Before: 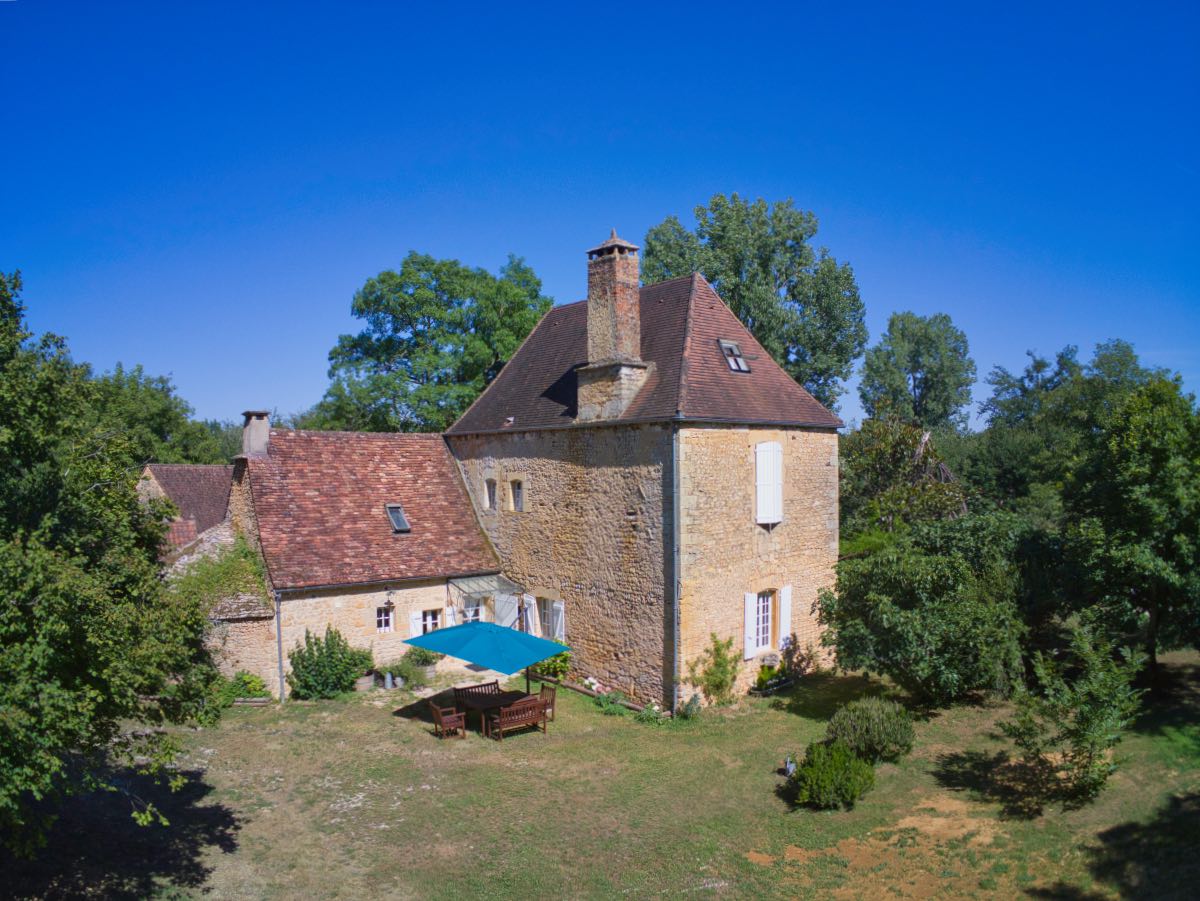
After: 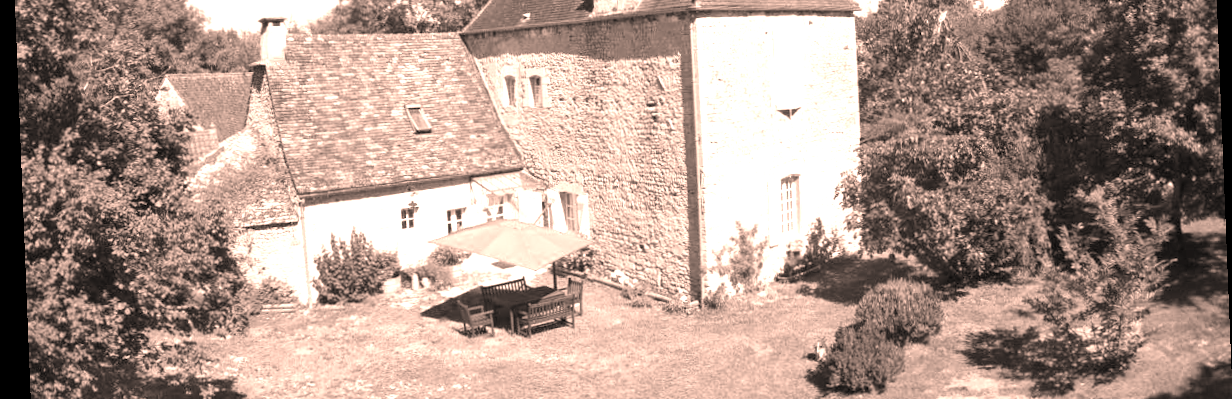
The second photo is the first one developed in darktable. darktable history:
white balance: red 0.948, green 1.02, blue 1.176
color correction: highlights a* 17.88, highlights b* 18.79
rotate and perspective: rotation -2.29°, automatic cropping off
crop: top 45.551%, bottom 12.262%
color calibration: output gray [0.267, 0.423, 0.267, 0], illuminant same as pipeline (D50), adaptation none (bypass)
exposure: black level correction 0.001, exposure 1.719 EV, compensate exposure bias true, compensate highlight preservation false
